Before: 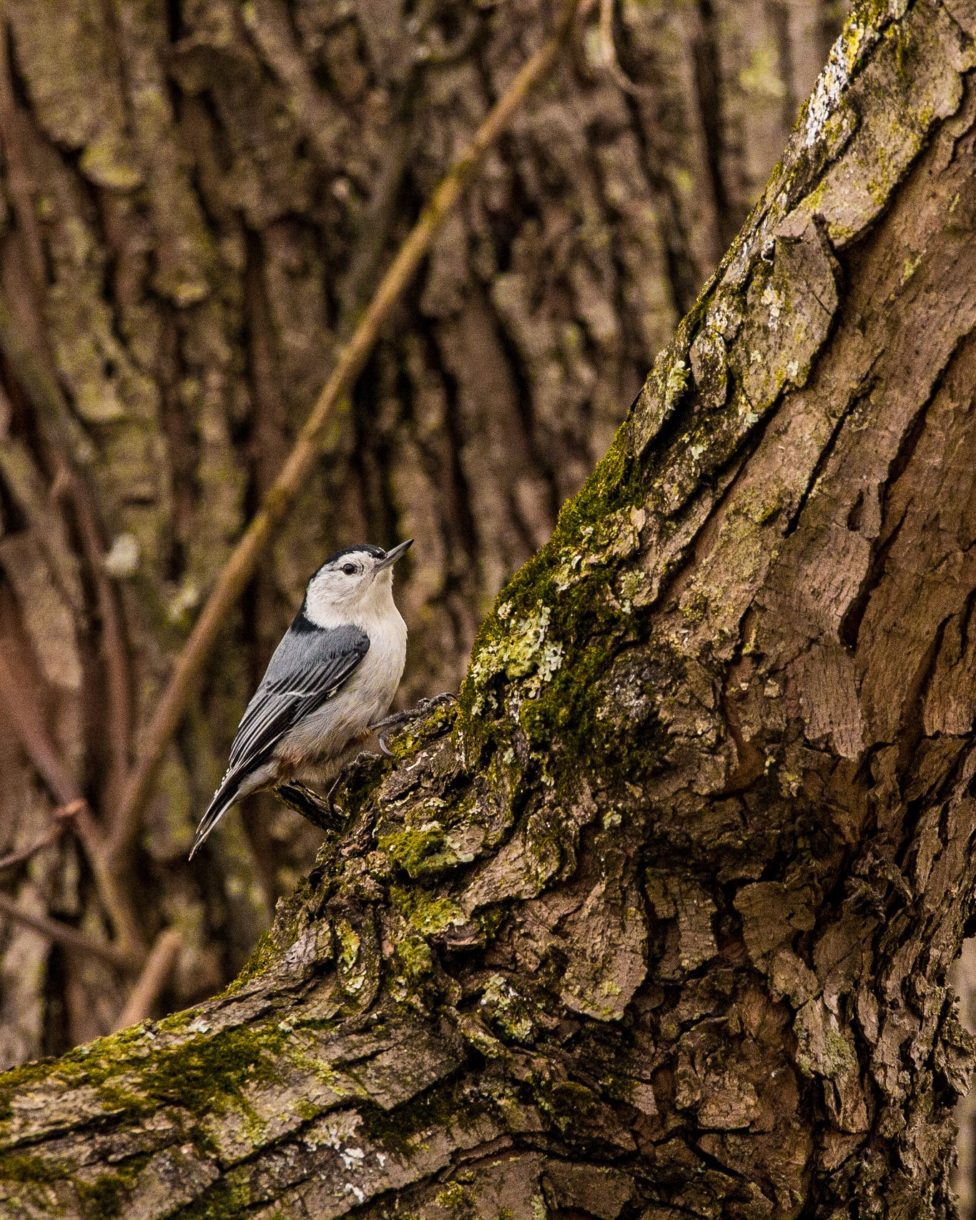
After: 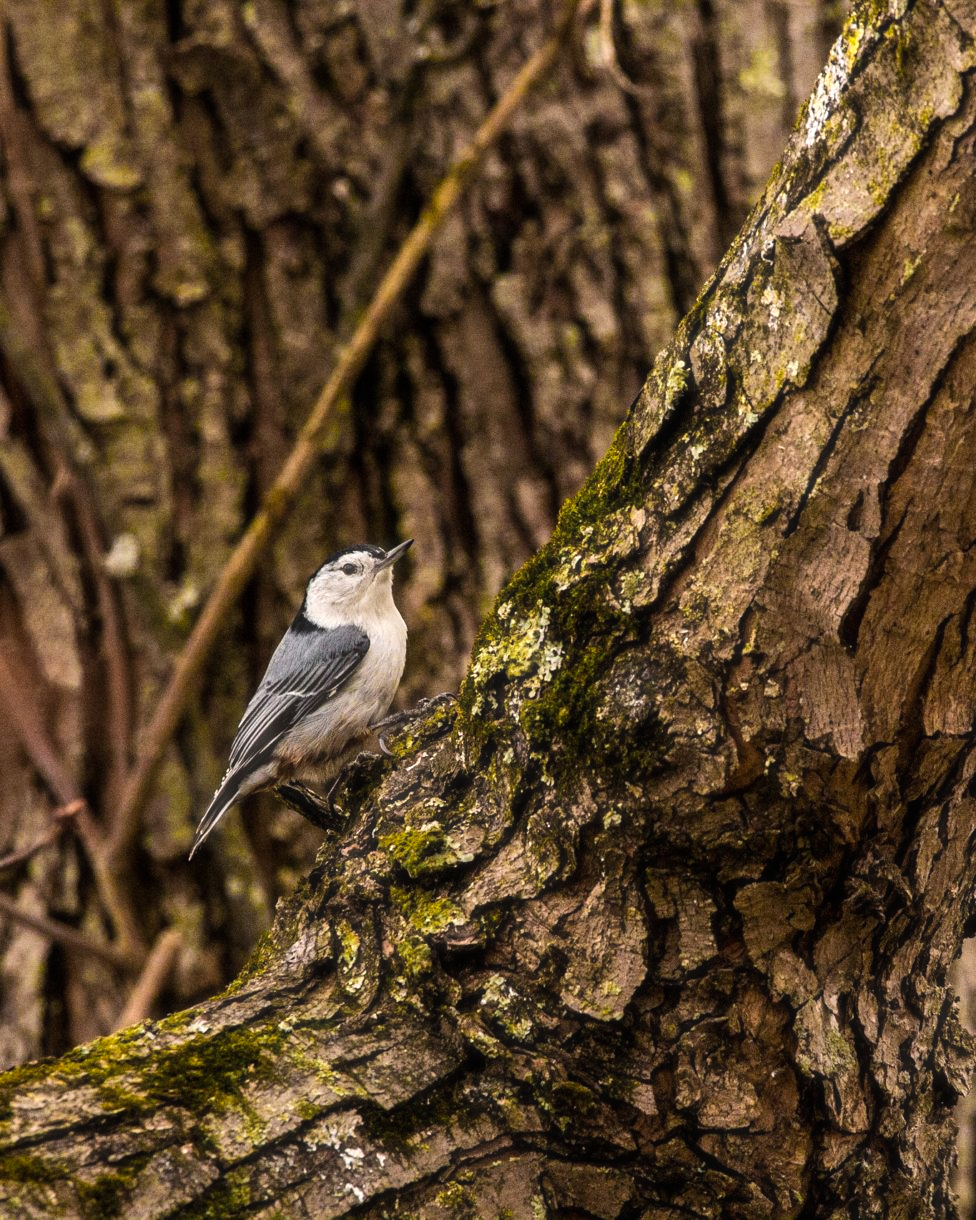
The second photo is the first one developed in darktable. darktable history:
haze removal: strength -0.1, adaptive false
color balance rgb: linear chroma grading › global chroma 10%, global vibrance 10%, contrast 15%, saturation formula JzAzBz (2021)
